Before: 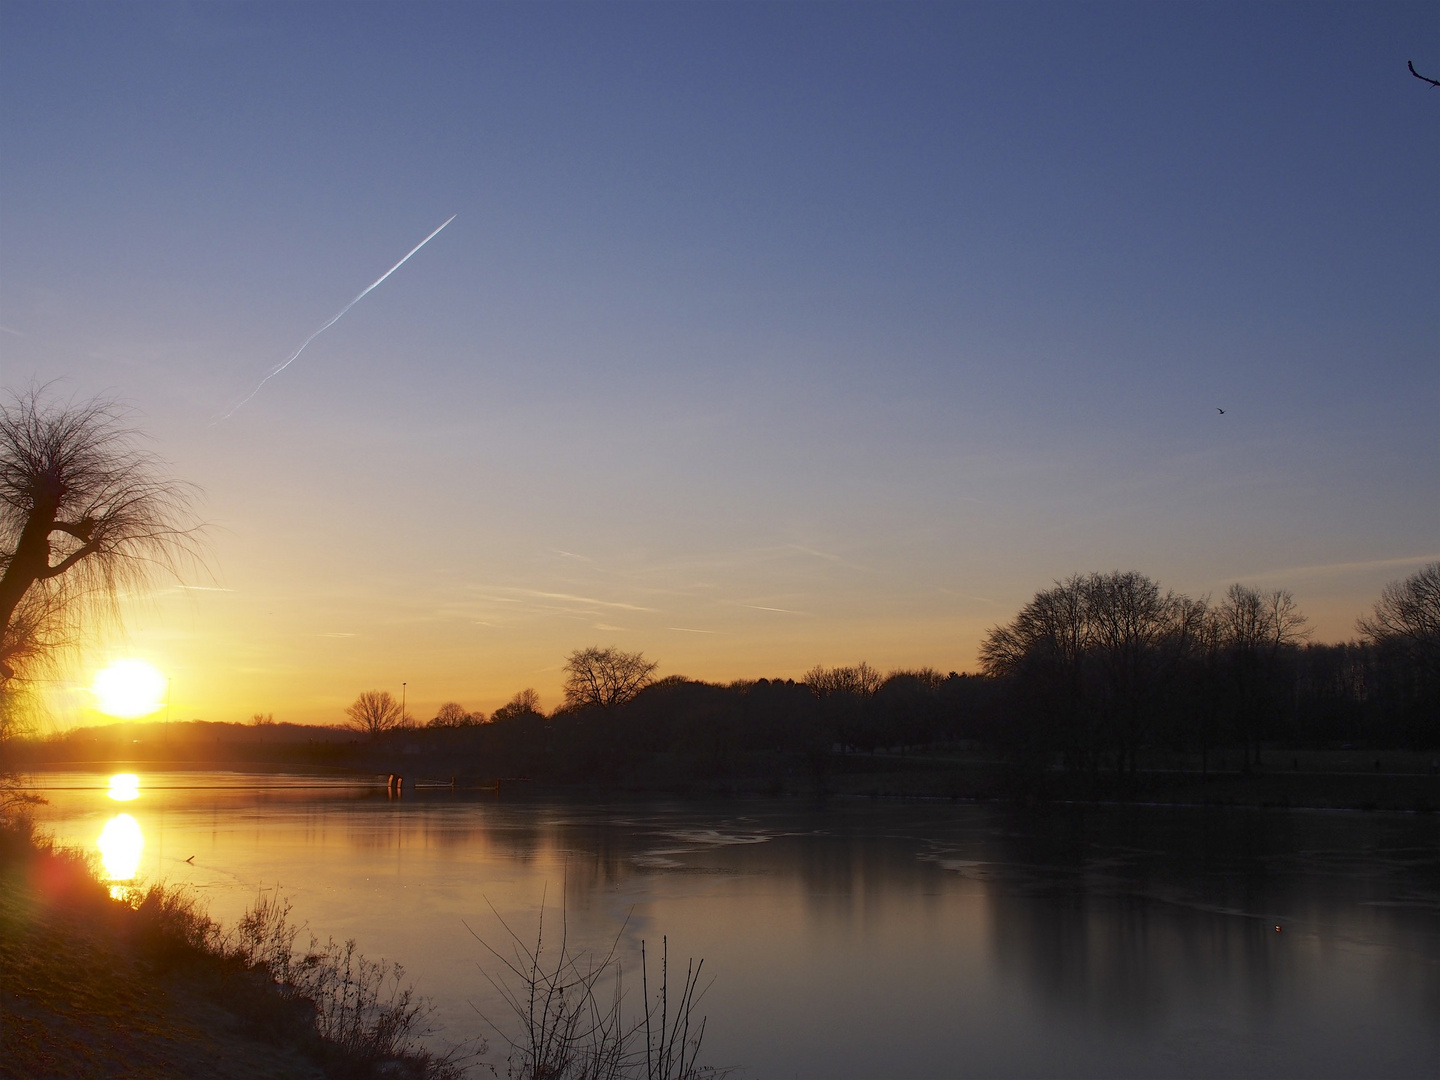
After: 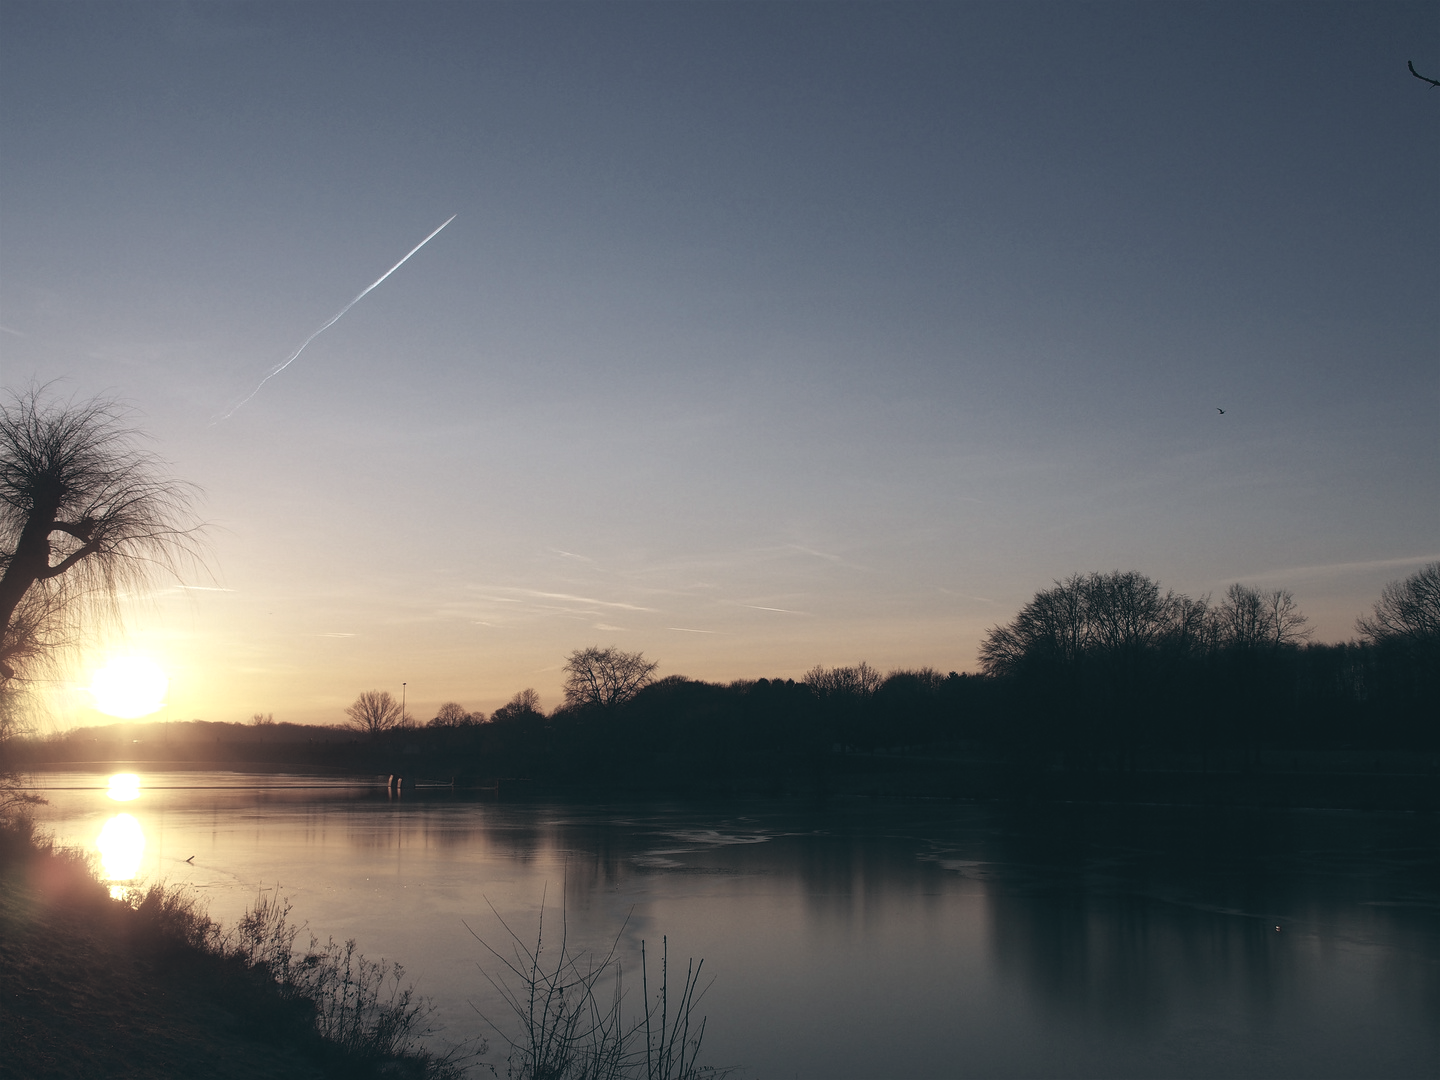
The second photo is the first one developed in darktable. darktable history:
color balance: lift [1.016, 0.983, 1, 1.017], gamma [0.958, 1, 1, 1], gain [0.981, 1.007, 0.993, 1.002], input saturation 118.26%, contrast 13.43%, contrast fulcrum 21.62%, output saturation 82.76%
color correction: saturation 0.3
color balance rgb: perceptual saturation grading › global saturation 25%, global vibrance 20%
tone equalizer: on, module defaults
